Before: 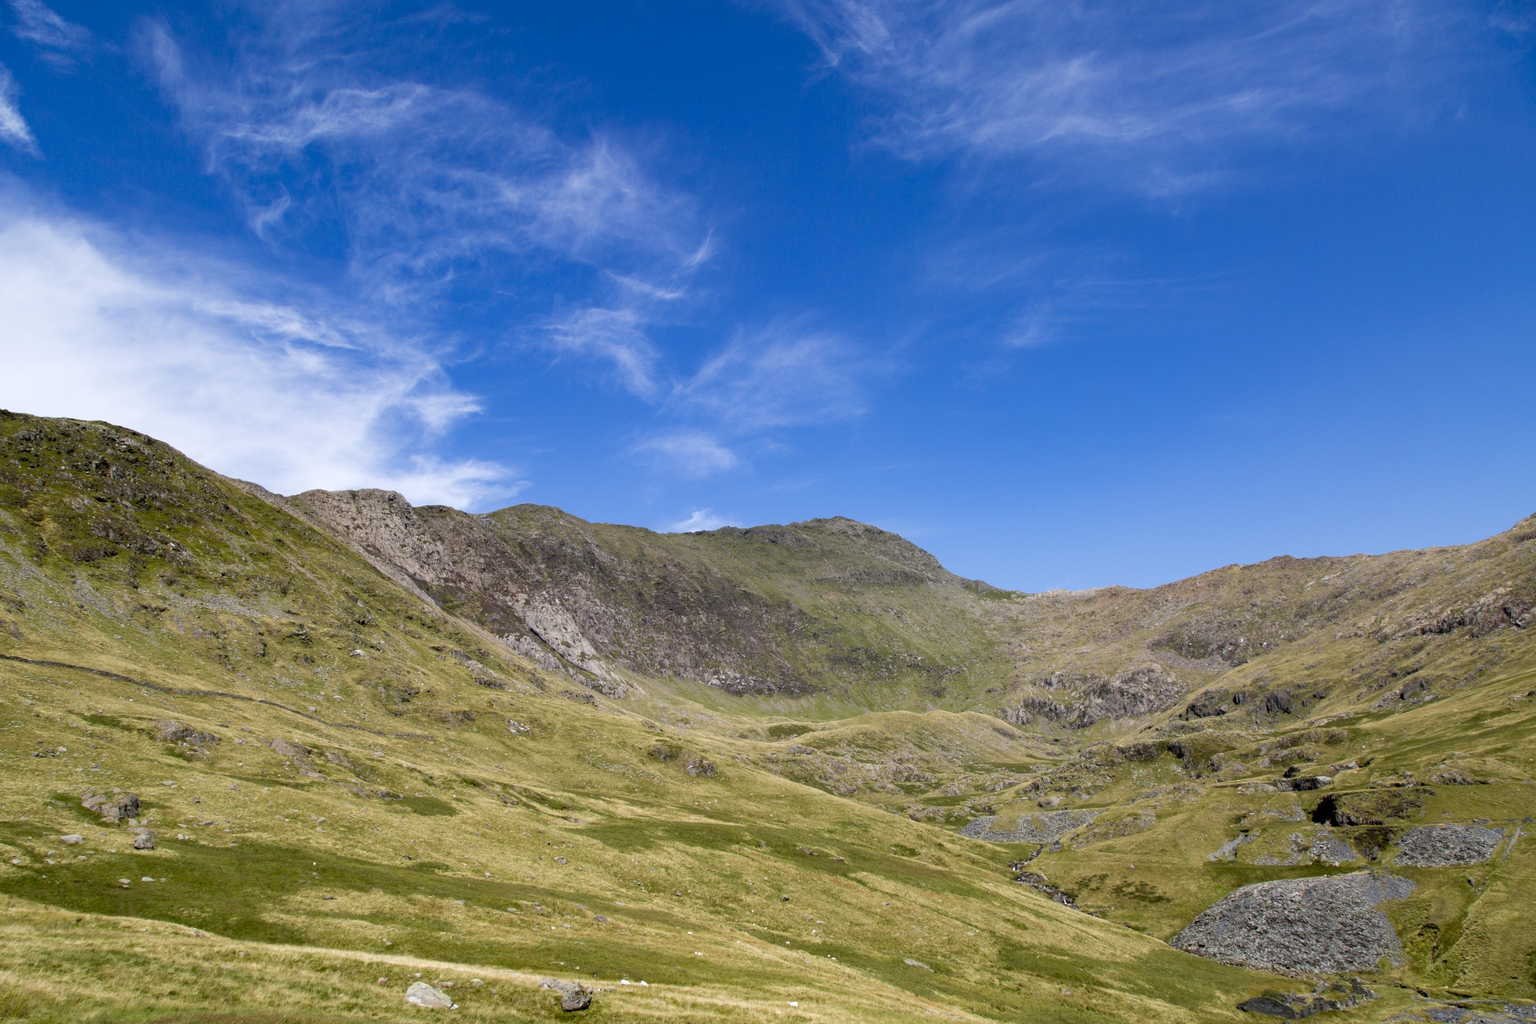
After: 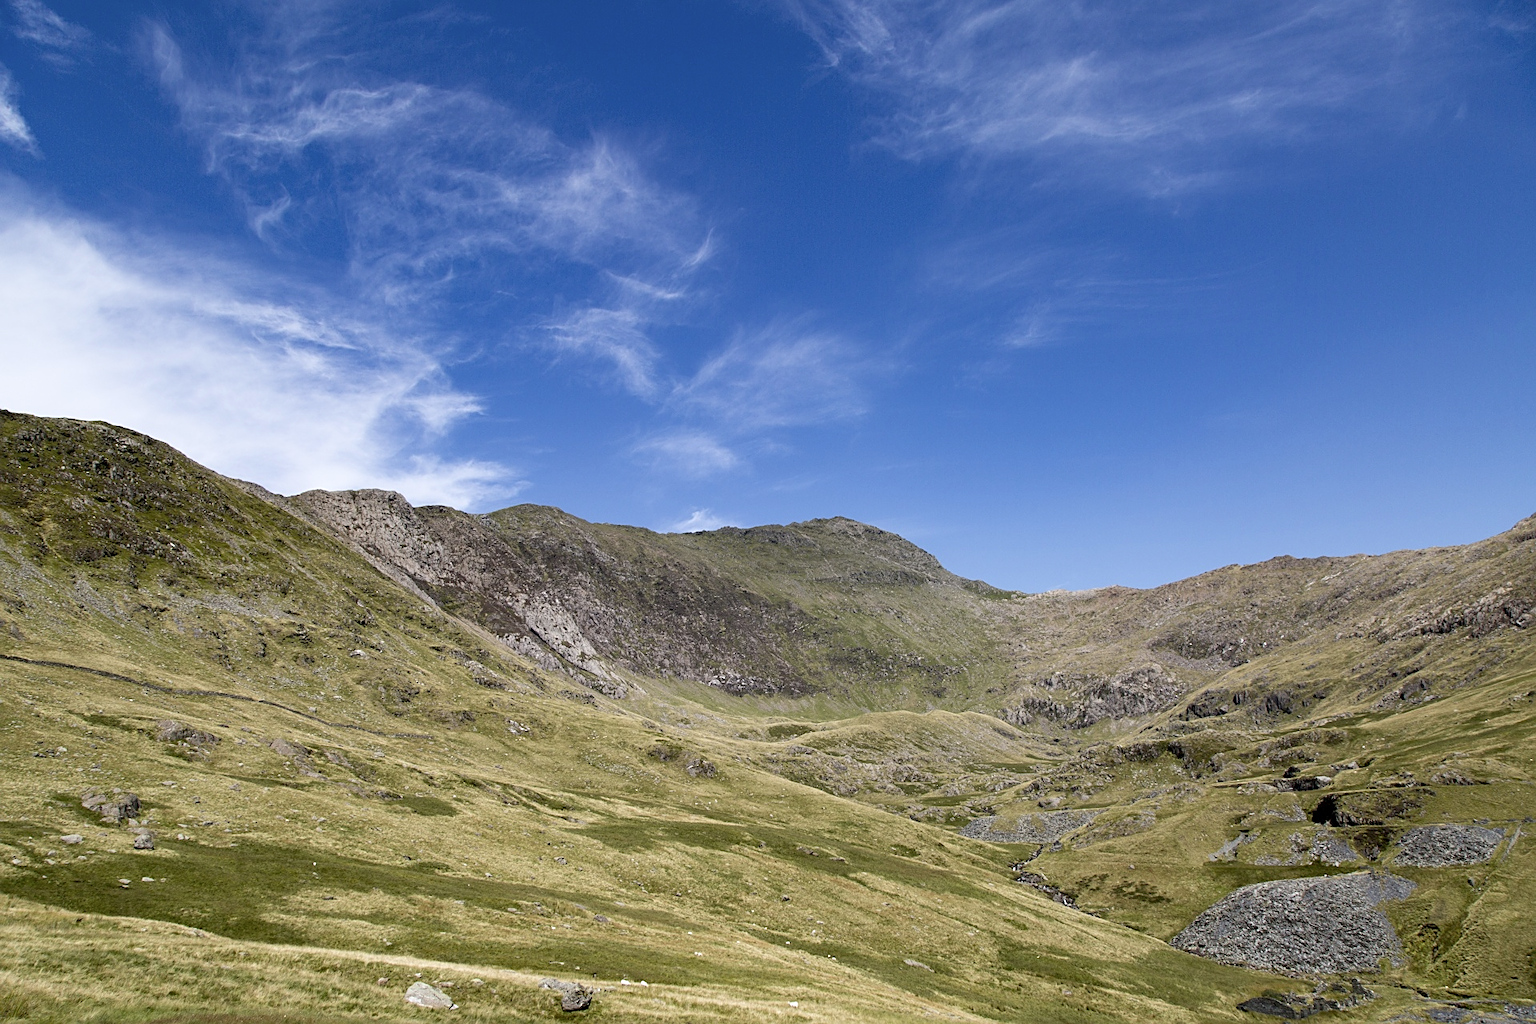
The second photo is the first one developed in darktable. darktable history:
contrast brightness saturation: contrast 0.107, saturation -0.155
sharpen: radius 1.969
